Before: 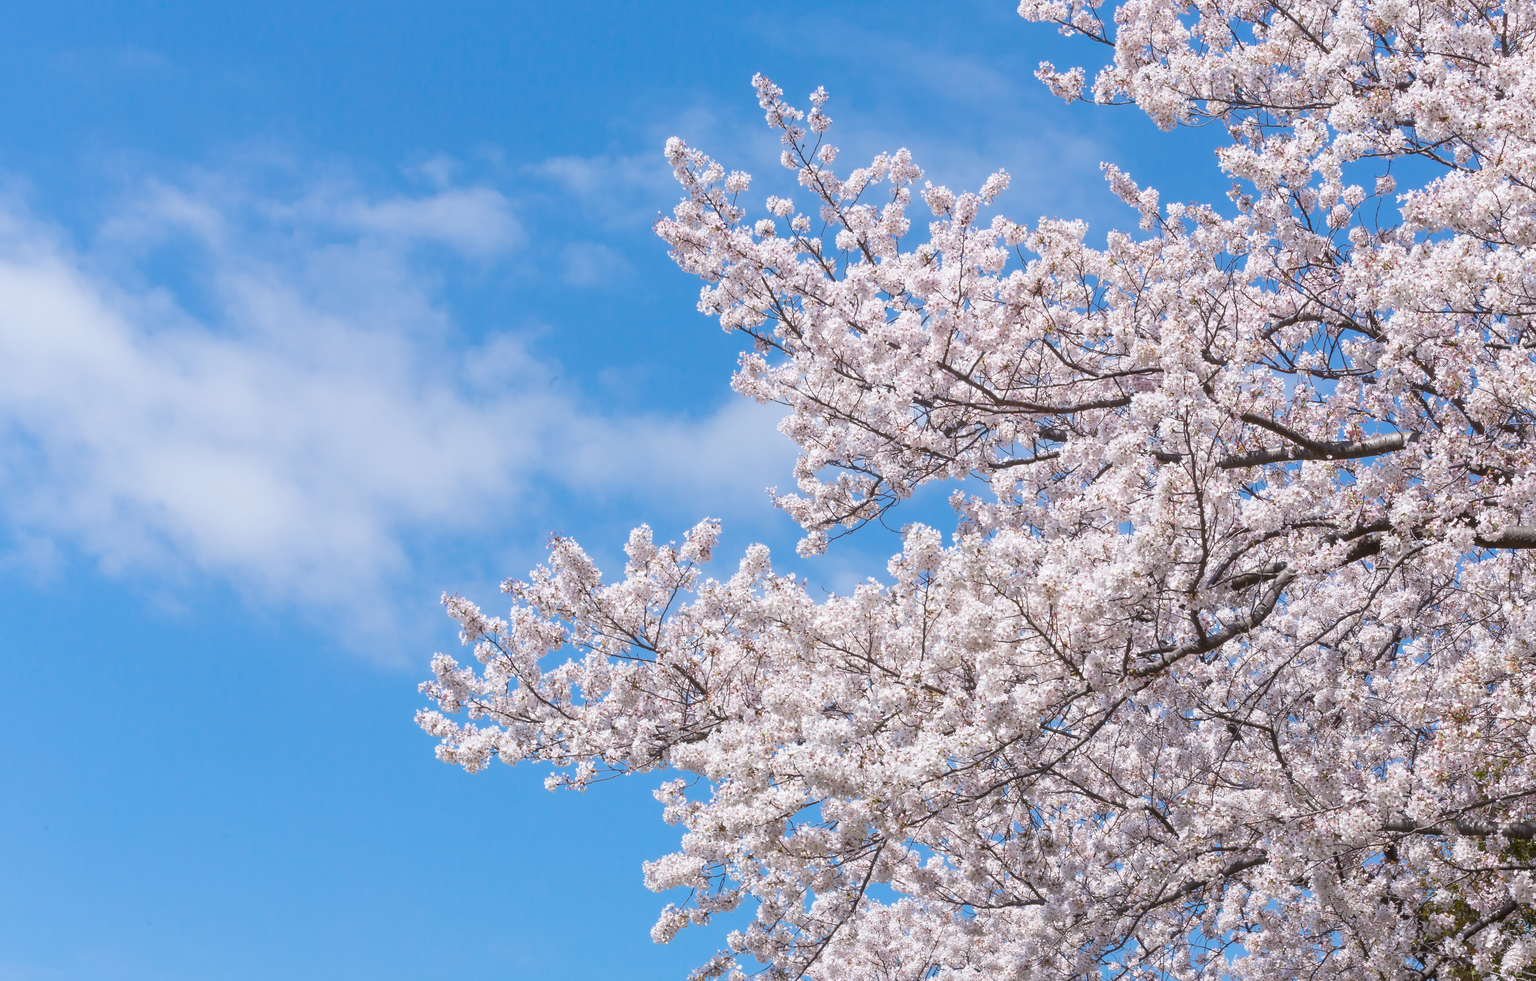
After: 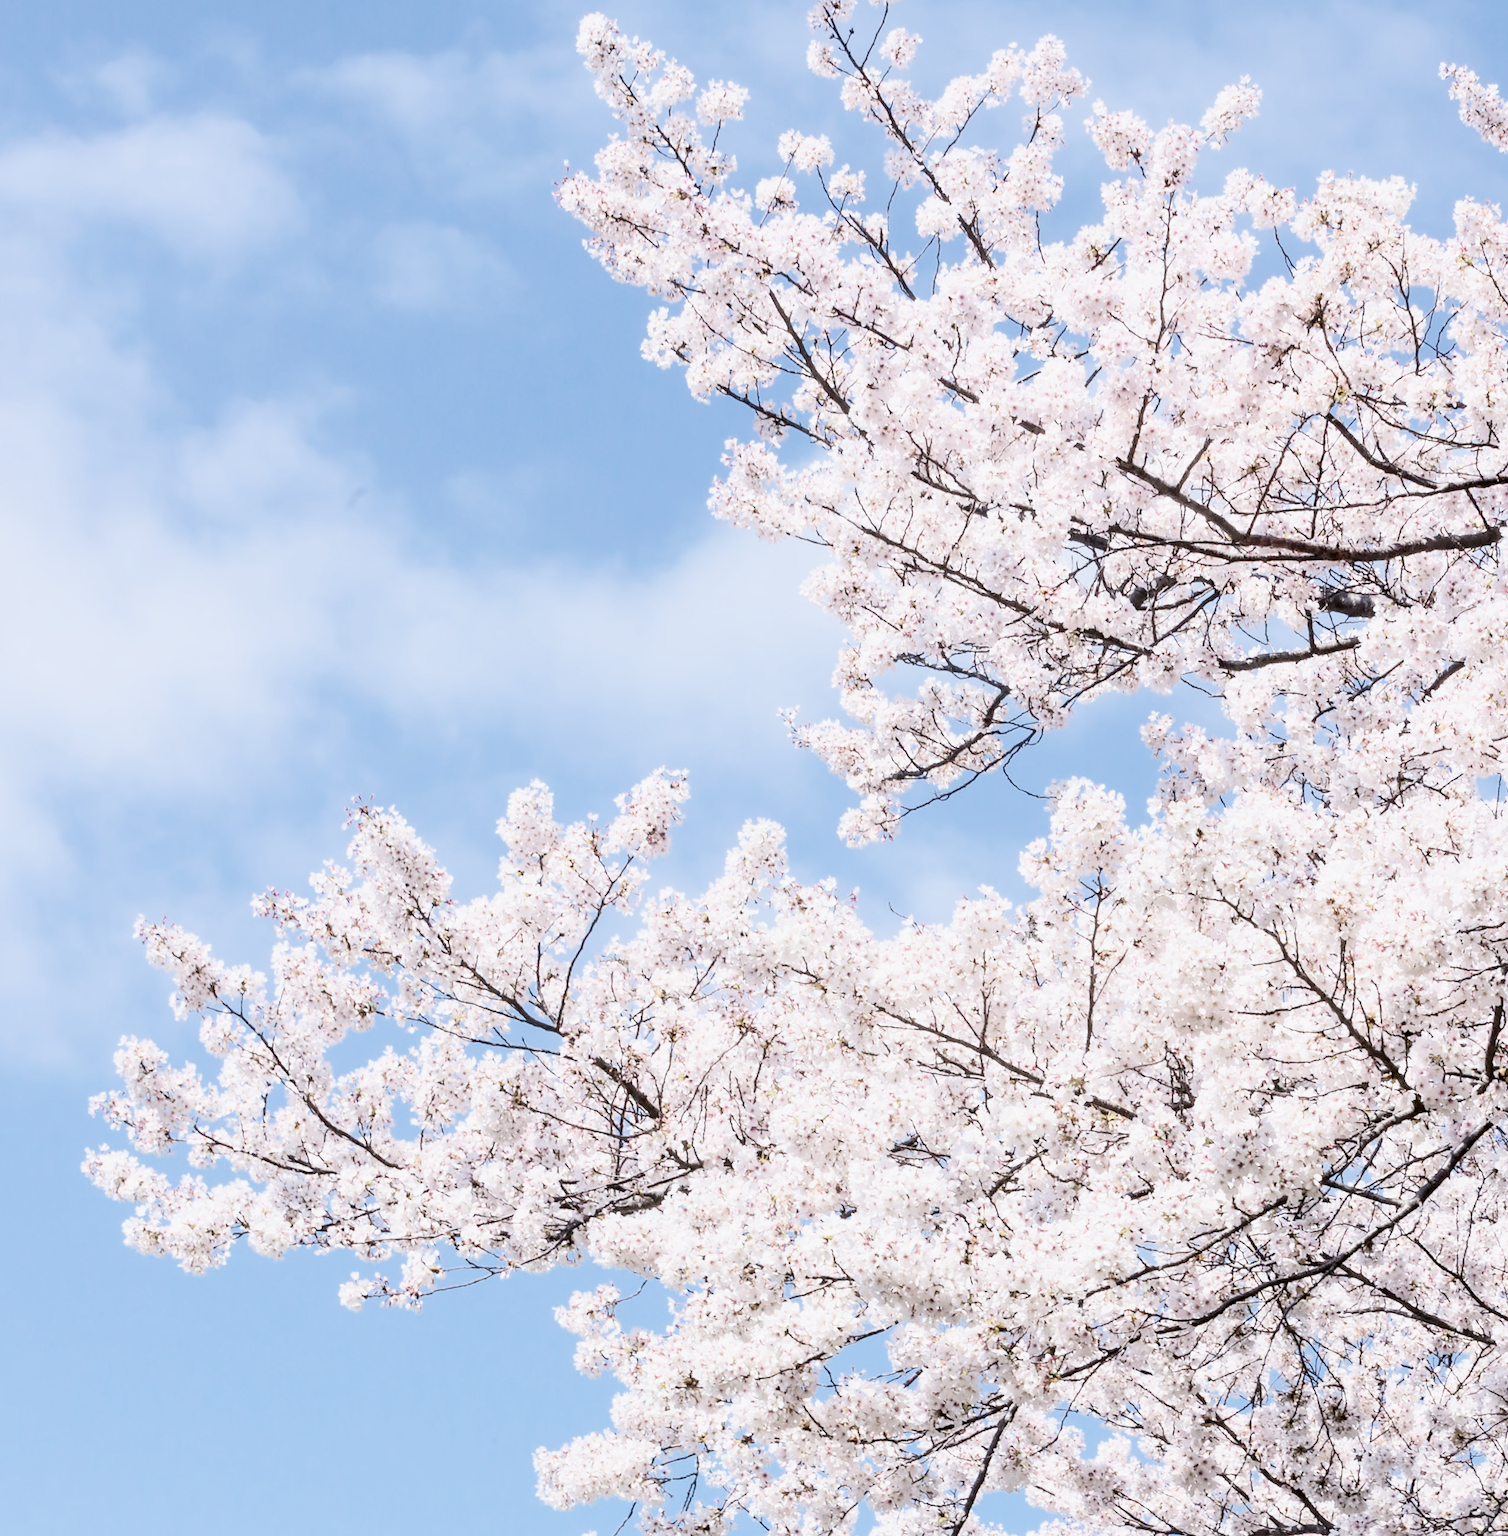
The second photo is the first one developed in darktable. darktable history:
exposure: black level correction 0.012, compensate highlight preservation false
filmic rgb: black relative exposure -7.65 EV, white relative exposure 4.56 EV, threshold 2.99 EV, hardness 3.61, enable highlight reconstruction true
crop and rotate: angle 0.024°, left 24.302%, top 13.246%, right 26.083%, bottom 7.647%
contrast brightness saturation: contrast 0.246, saturation -0.31
tone equalizer: -8 EV -1.05 EV, -7 EV -1.03 EV, -6 EV -0.866 EV, -5 EV -0.613 EV, -3 EV 0.573 EV, -2 EV 0.89 EV, -1 EV 0.996 EV, +0 EV 1.08 EV
